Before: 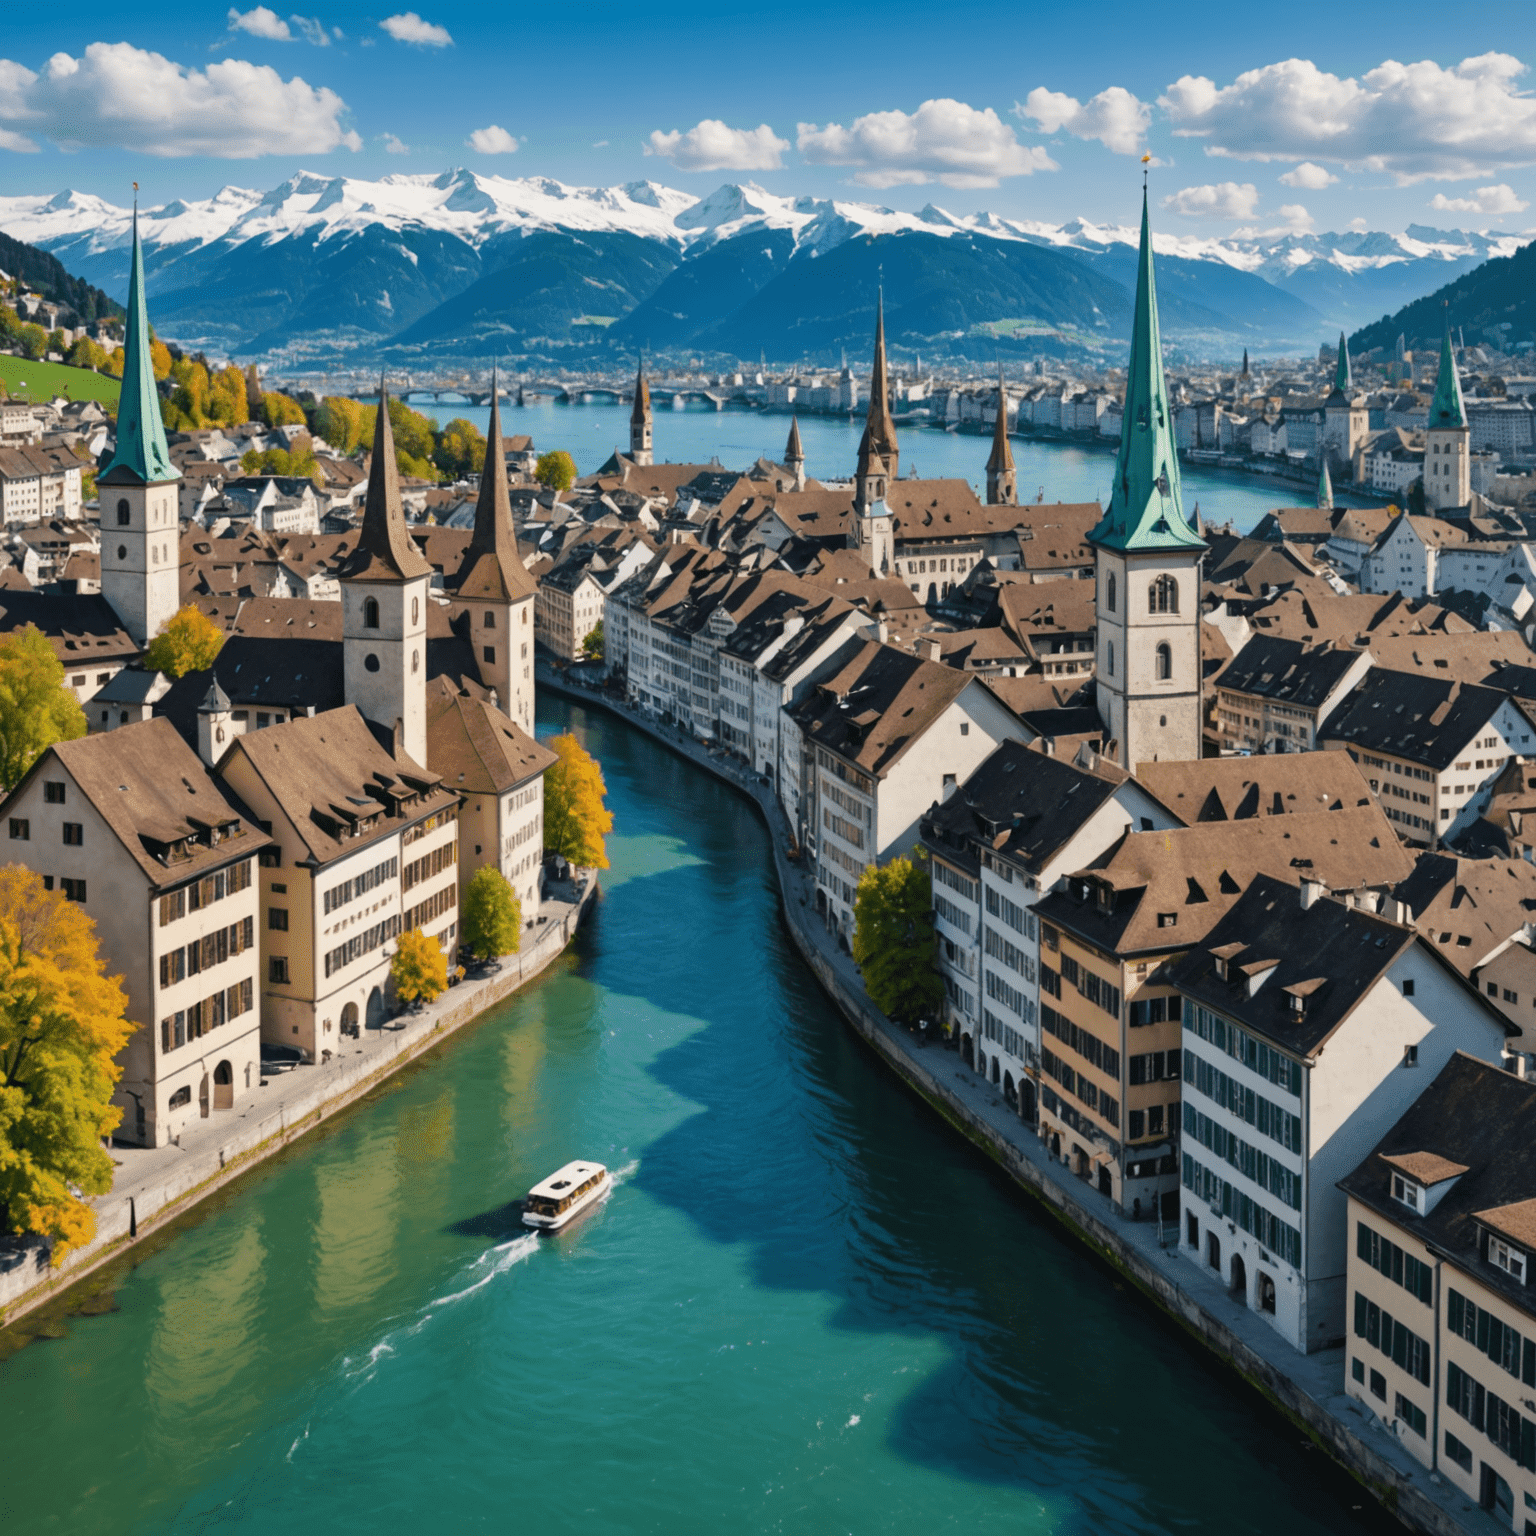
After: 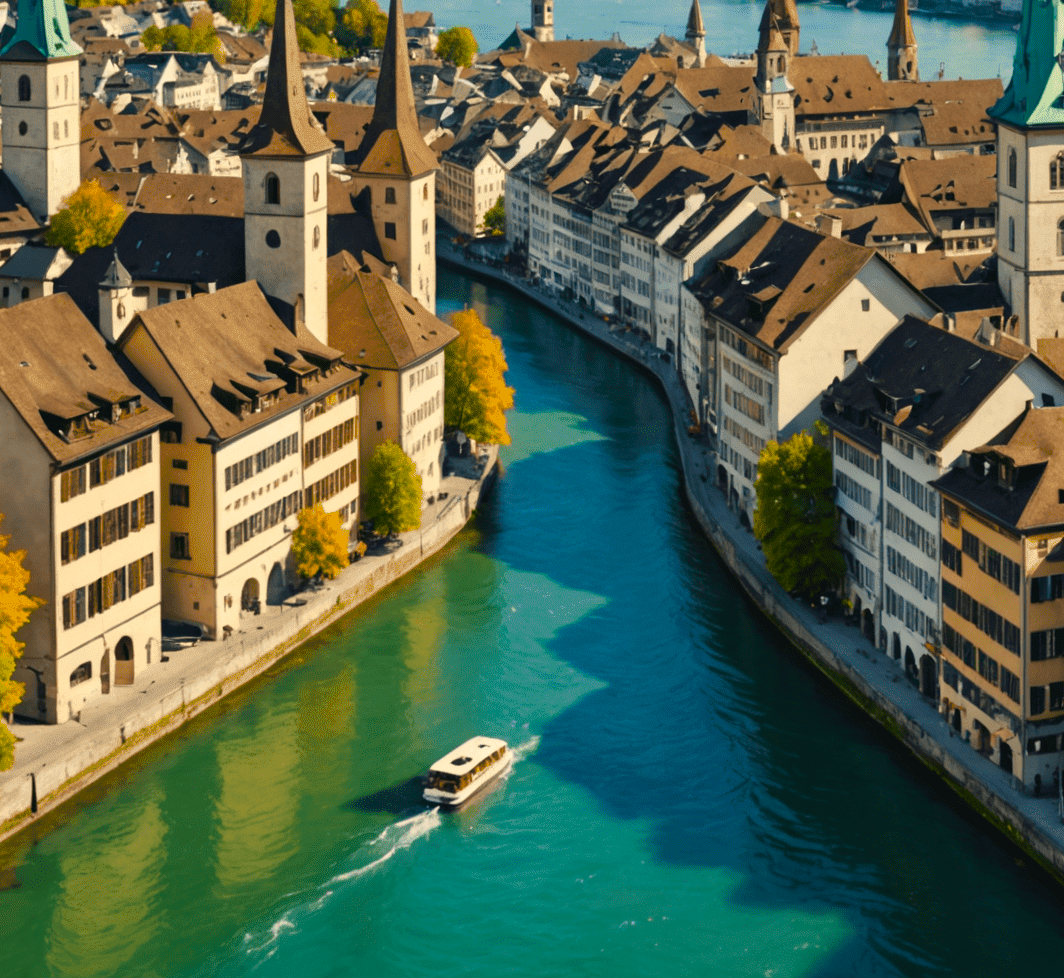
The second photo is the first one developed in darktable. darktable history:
crop: left 6.488%, top 27.668%, right 24.183%, bottom 8.656%
color correction: highlights a* 1.39, highlights b* 17.83
color balance rgb: linear chroma grading › global chroma 8.12%, perceptual saturation grading › global saturation 9.07%, perceptual saturation grading › highlights -13.84%, perceptual saturation grading › mid-tones 14.88%, perceptual saturation grading › shadows 22.8%, perceptual brilliance grading › highlights 2.61%, global vibrance 12.07%
